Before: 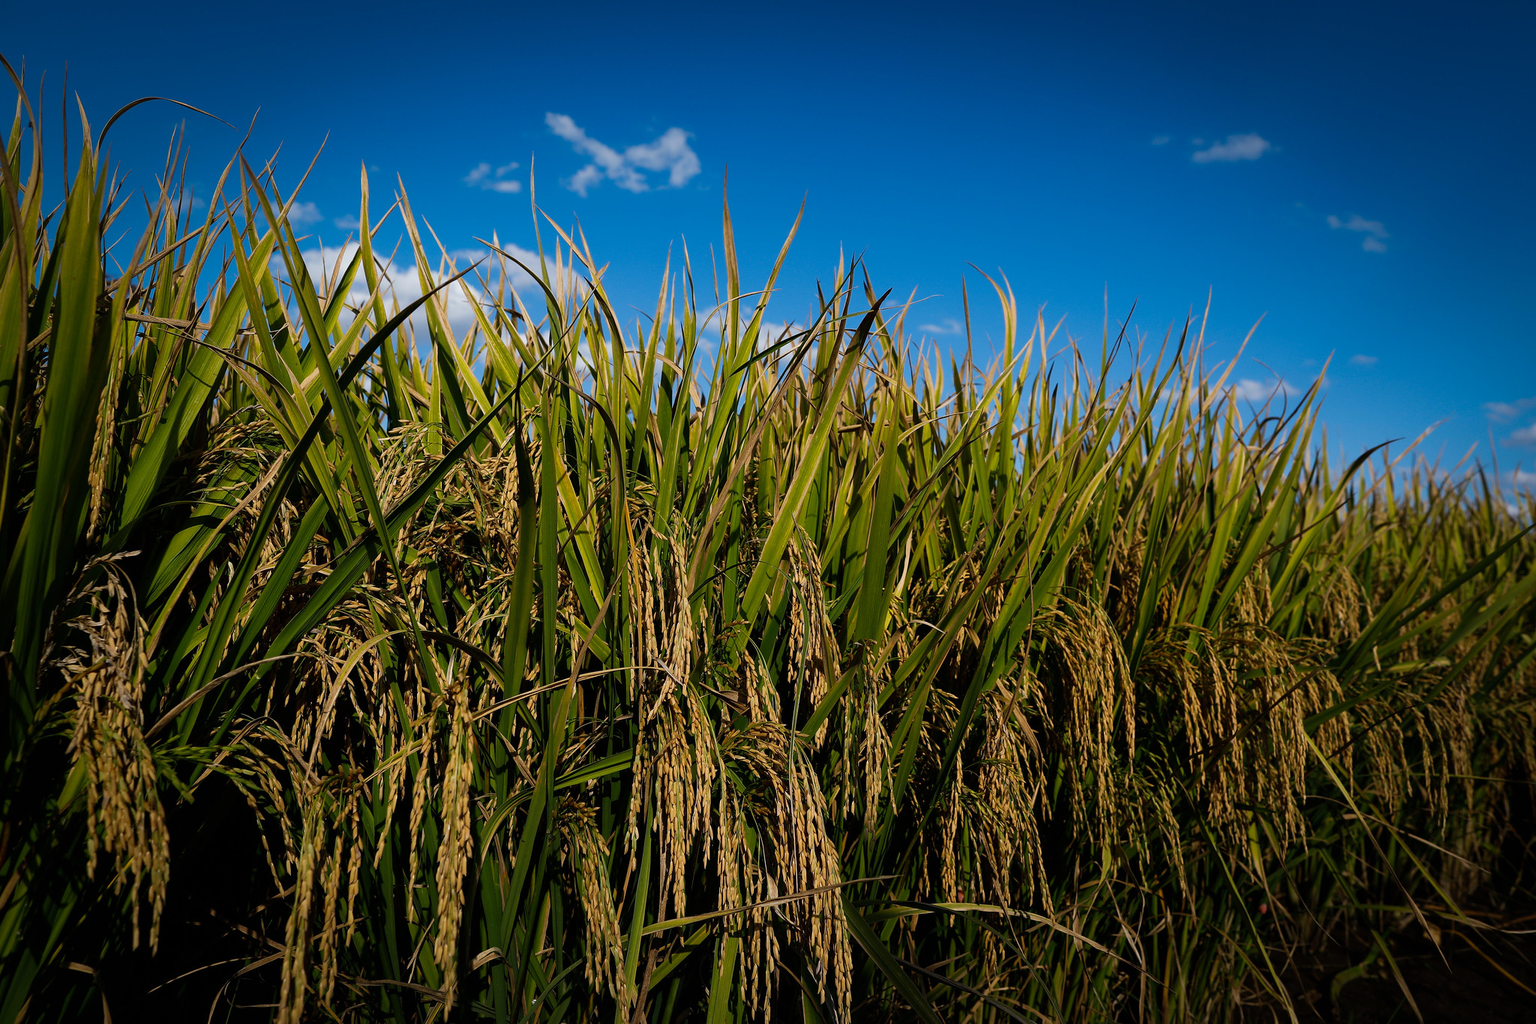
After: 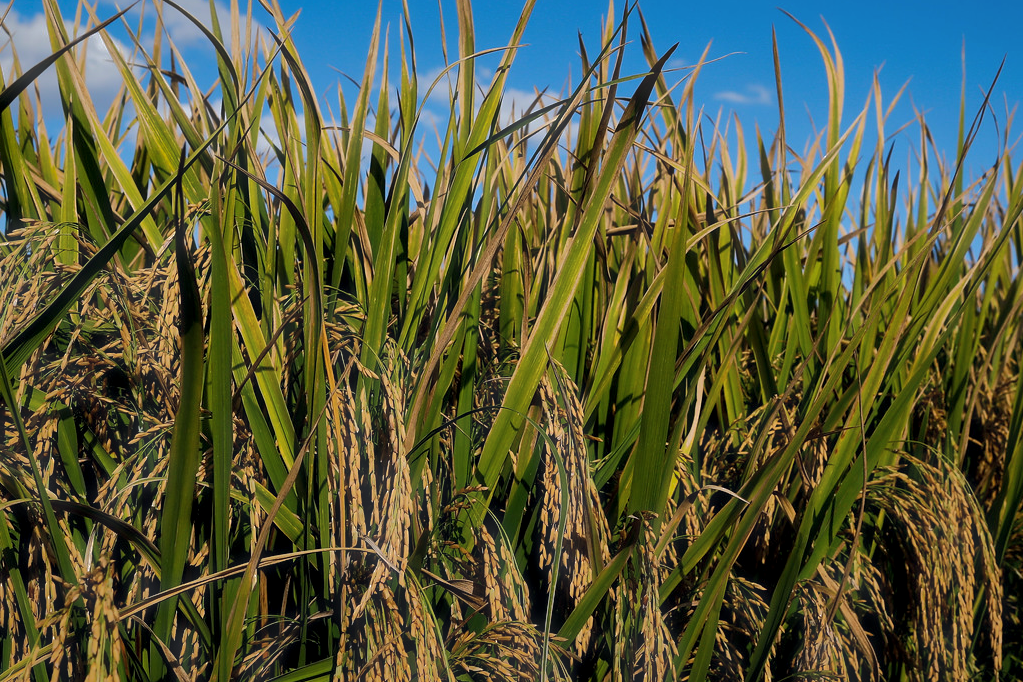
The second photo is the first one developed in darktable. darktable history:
crop: left 25%, top 25%, right 25%, bottom 25%
shadows and highlights: shadows 25, highlights -70
haze removal: strength -0.1, adaptive false
contrast equalizer: octaves 7, y [[0.6 ×6], [0.55 ×6], [0 ×6], [0 ×6], [0 ×6]], mix 0.29
